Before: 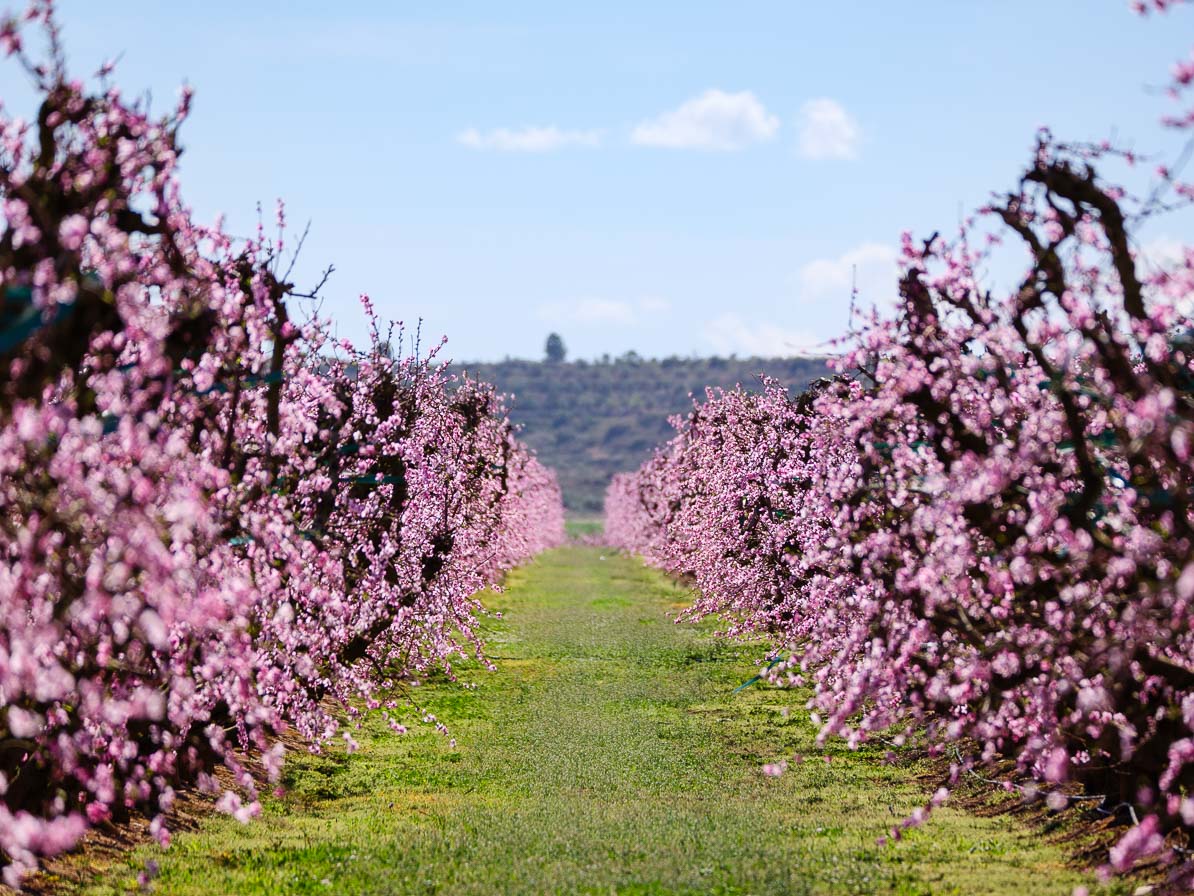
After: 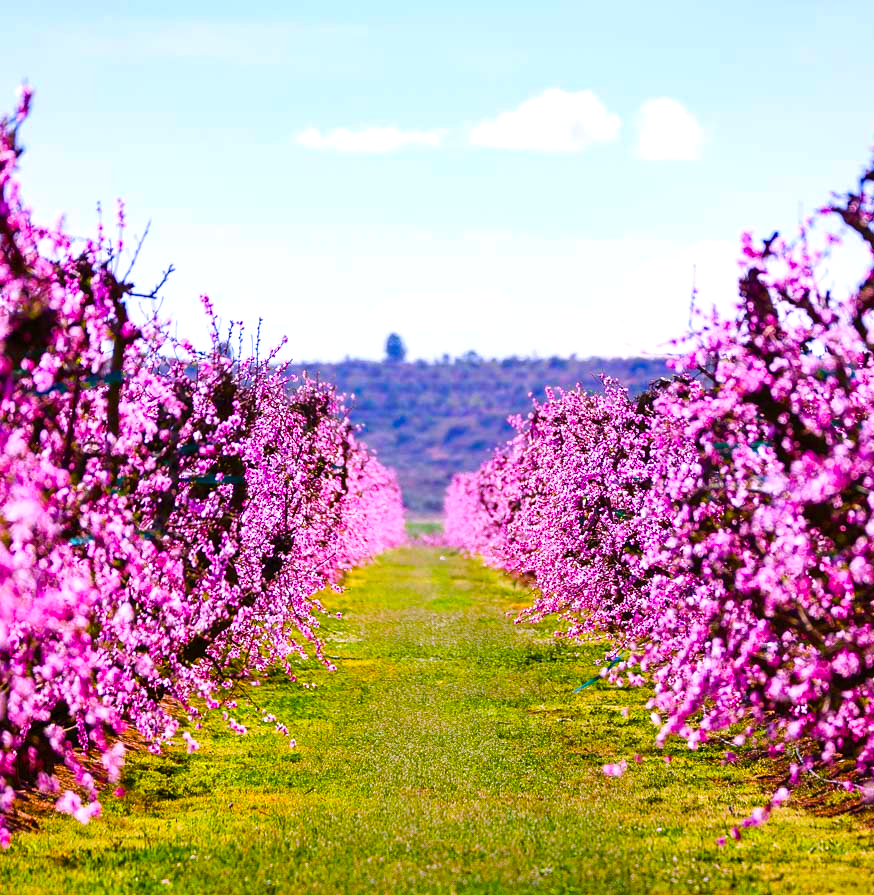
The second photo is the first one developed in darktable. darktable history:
crop: left 13.443%, right 13.31%
white balance: red 1.066, blue 1.119
color balance rgb: linear chroma grading › shadows 10%, linear chroma grading › highlights 10%, linear chroma grading › global chroma 15%, linear chroma grading › mid-tones 15%, perceptual saturation grading › global saturation 40%, perceptual saturation grading › highlights -25%, perceptual saturation grading › mid-tones 35%, perceptual saturation grading › shadows 35%, perceptual brilliance grading › global brilliance 11.29%, global vibrance 11.29%
